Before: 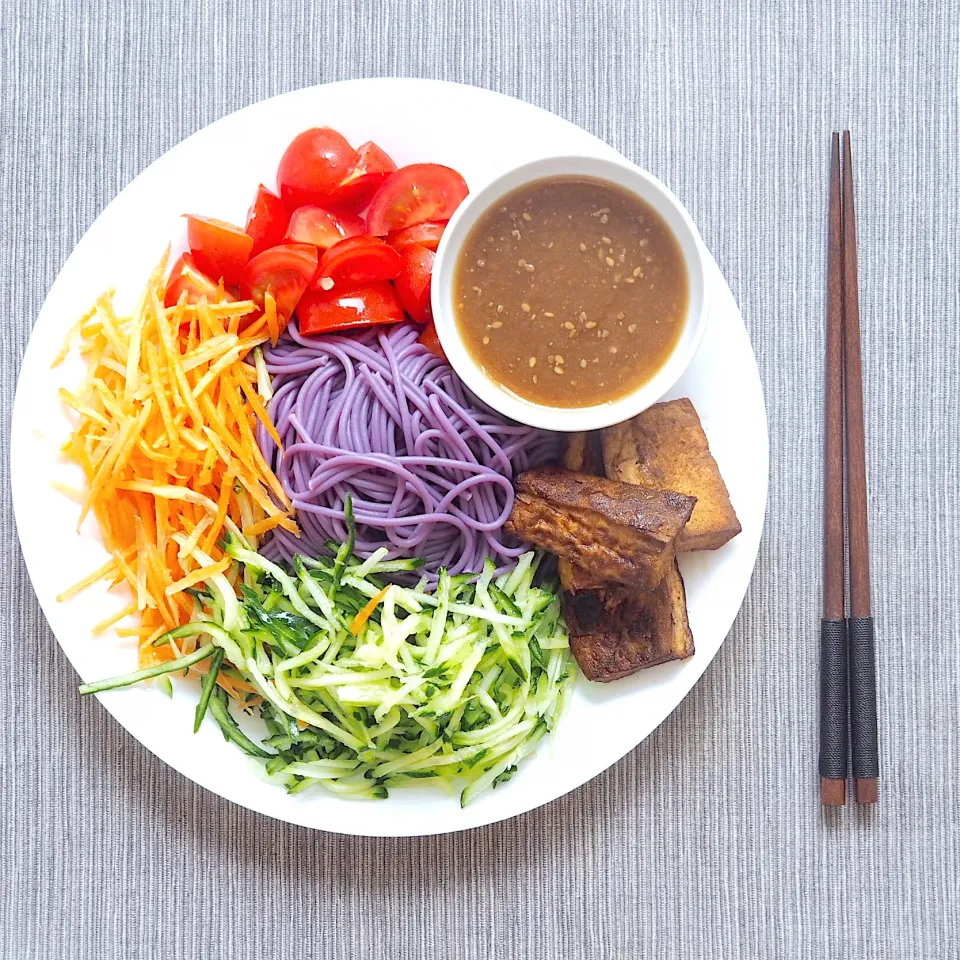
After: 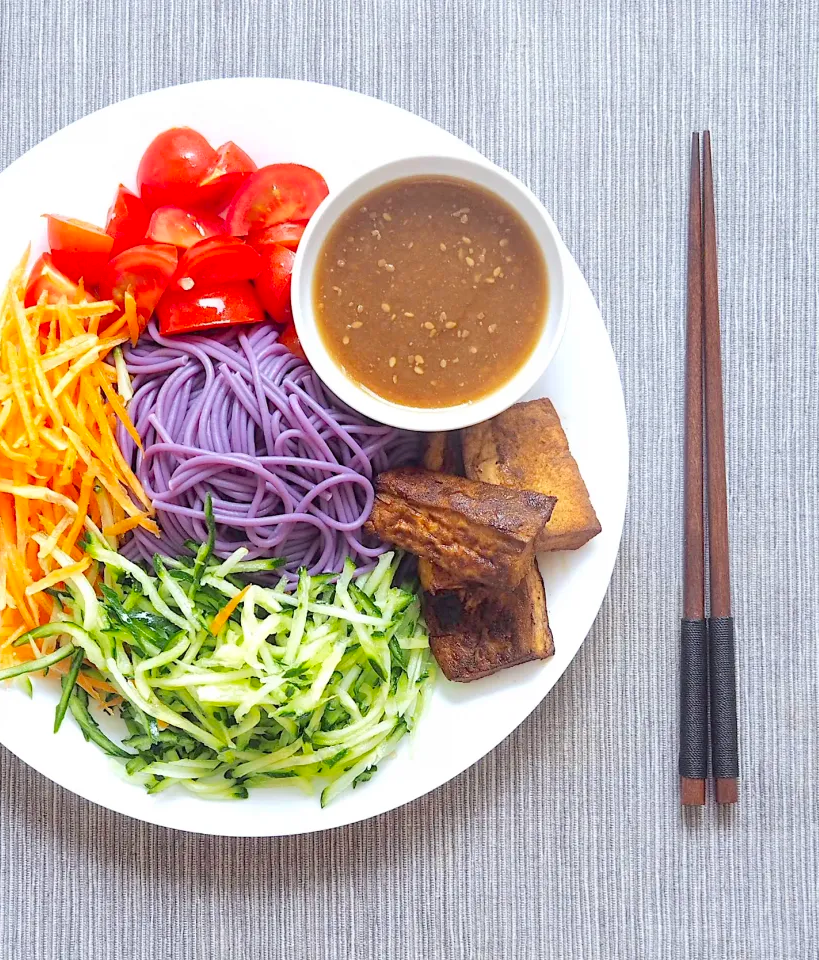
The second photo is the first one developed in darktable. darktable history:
crop and rotate: left 14.584%
contrast brightness saturation: saturation 0.13
